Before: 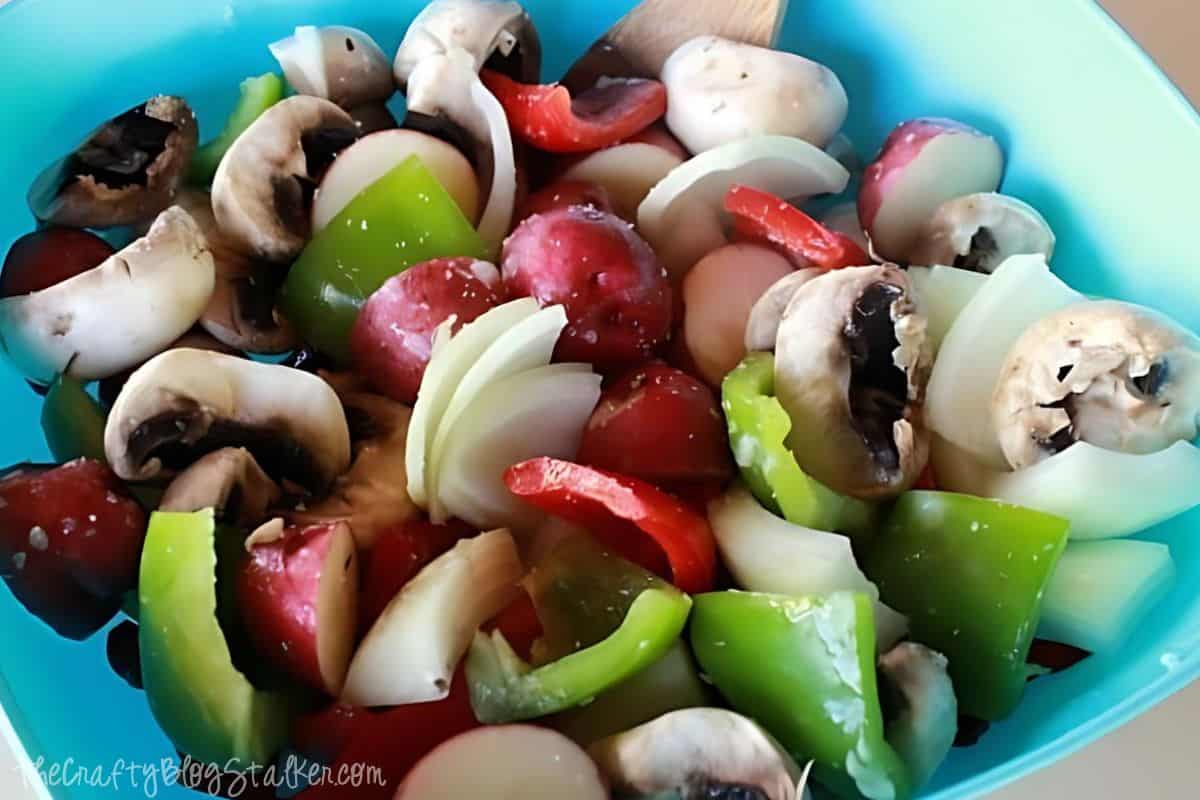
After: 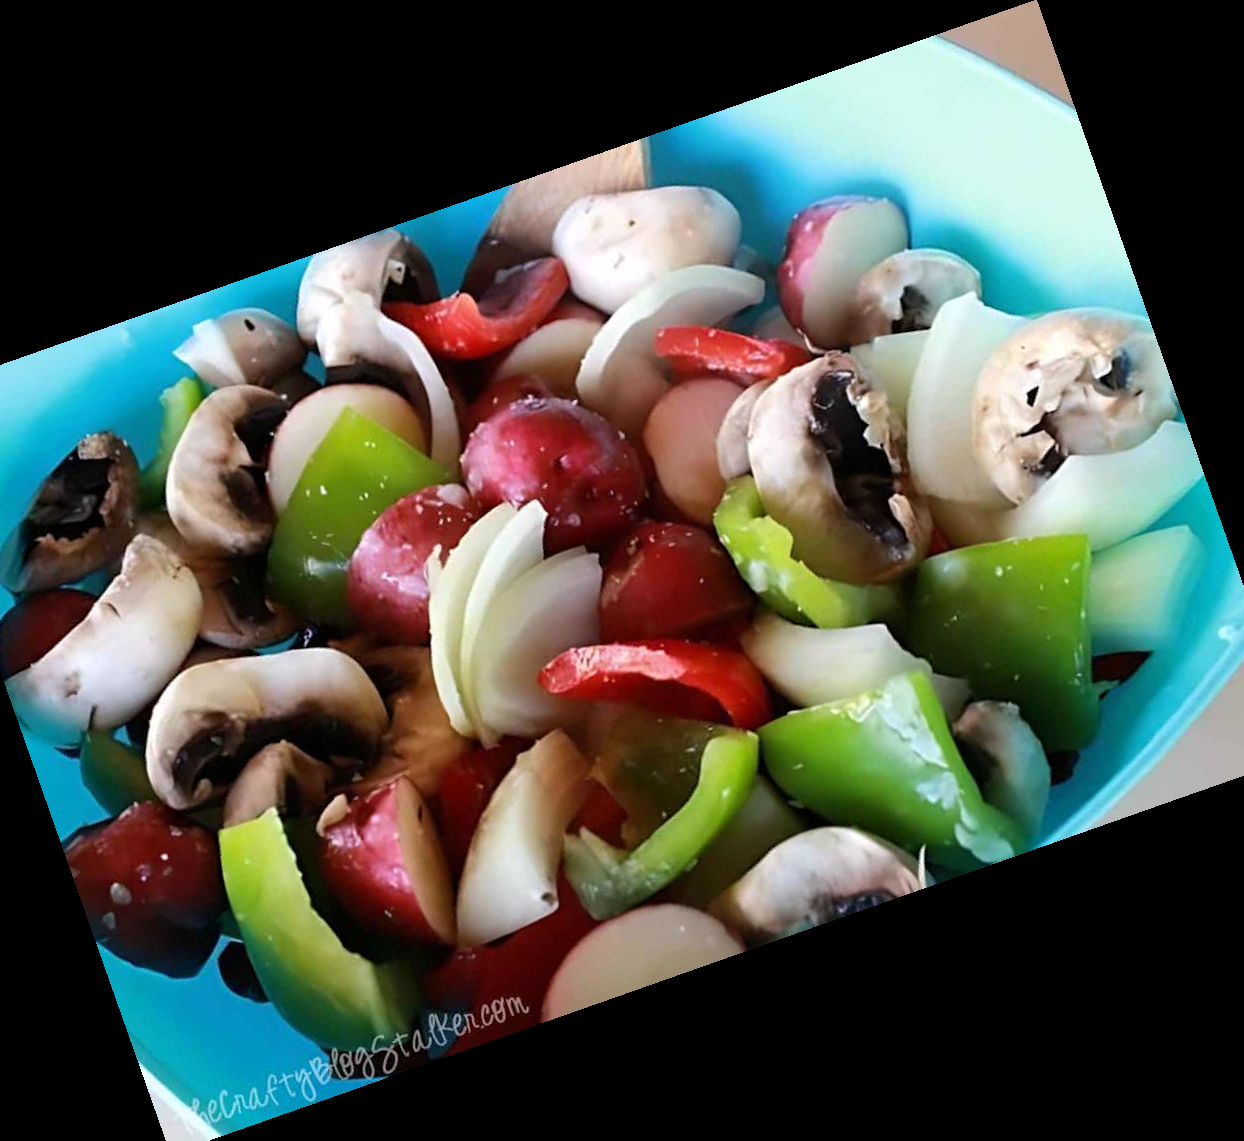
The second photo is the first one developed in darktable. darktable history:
exposure: compensate highlight preservation false
white balance: red 1.009, blue 1.027
crop and rotate: angle 19.43°, left 6.812%, right 4.125%, bottom 1.087%
